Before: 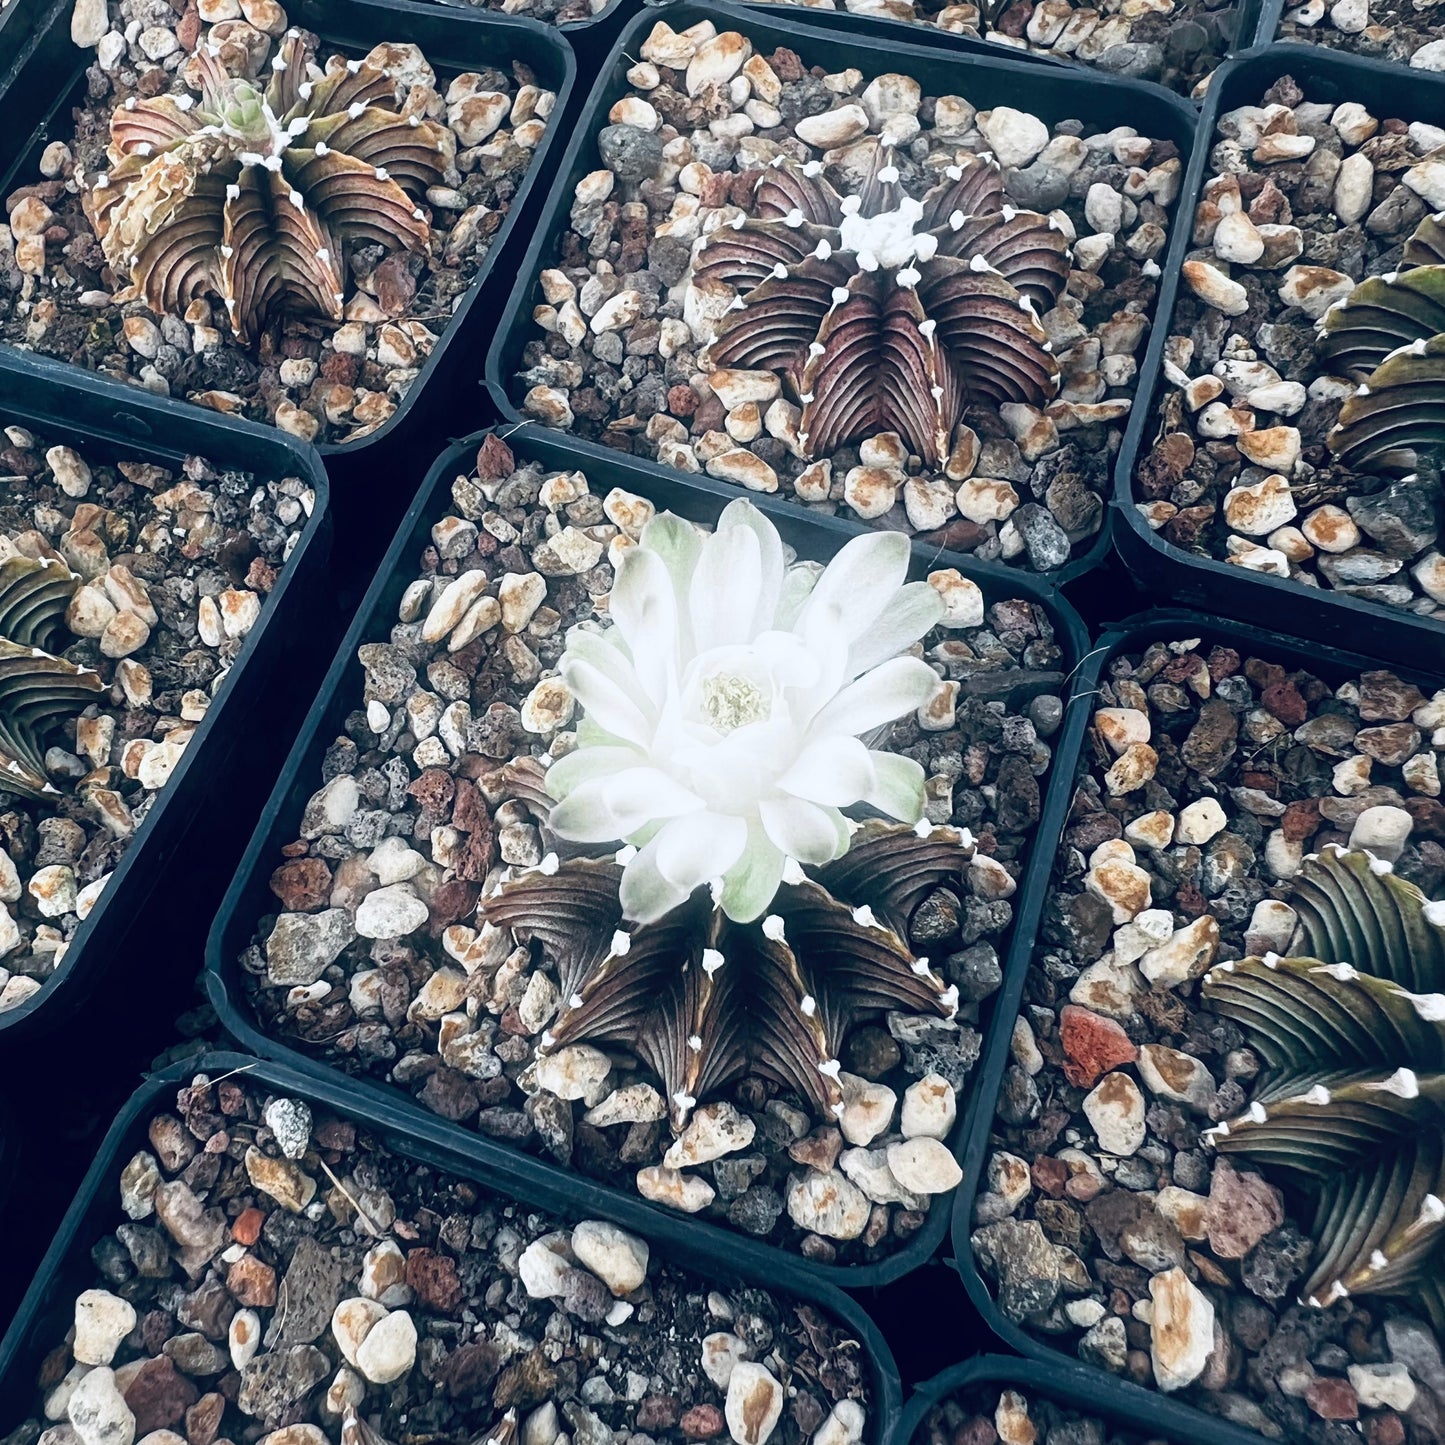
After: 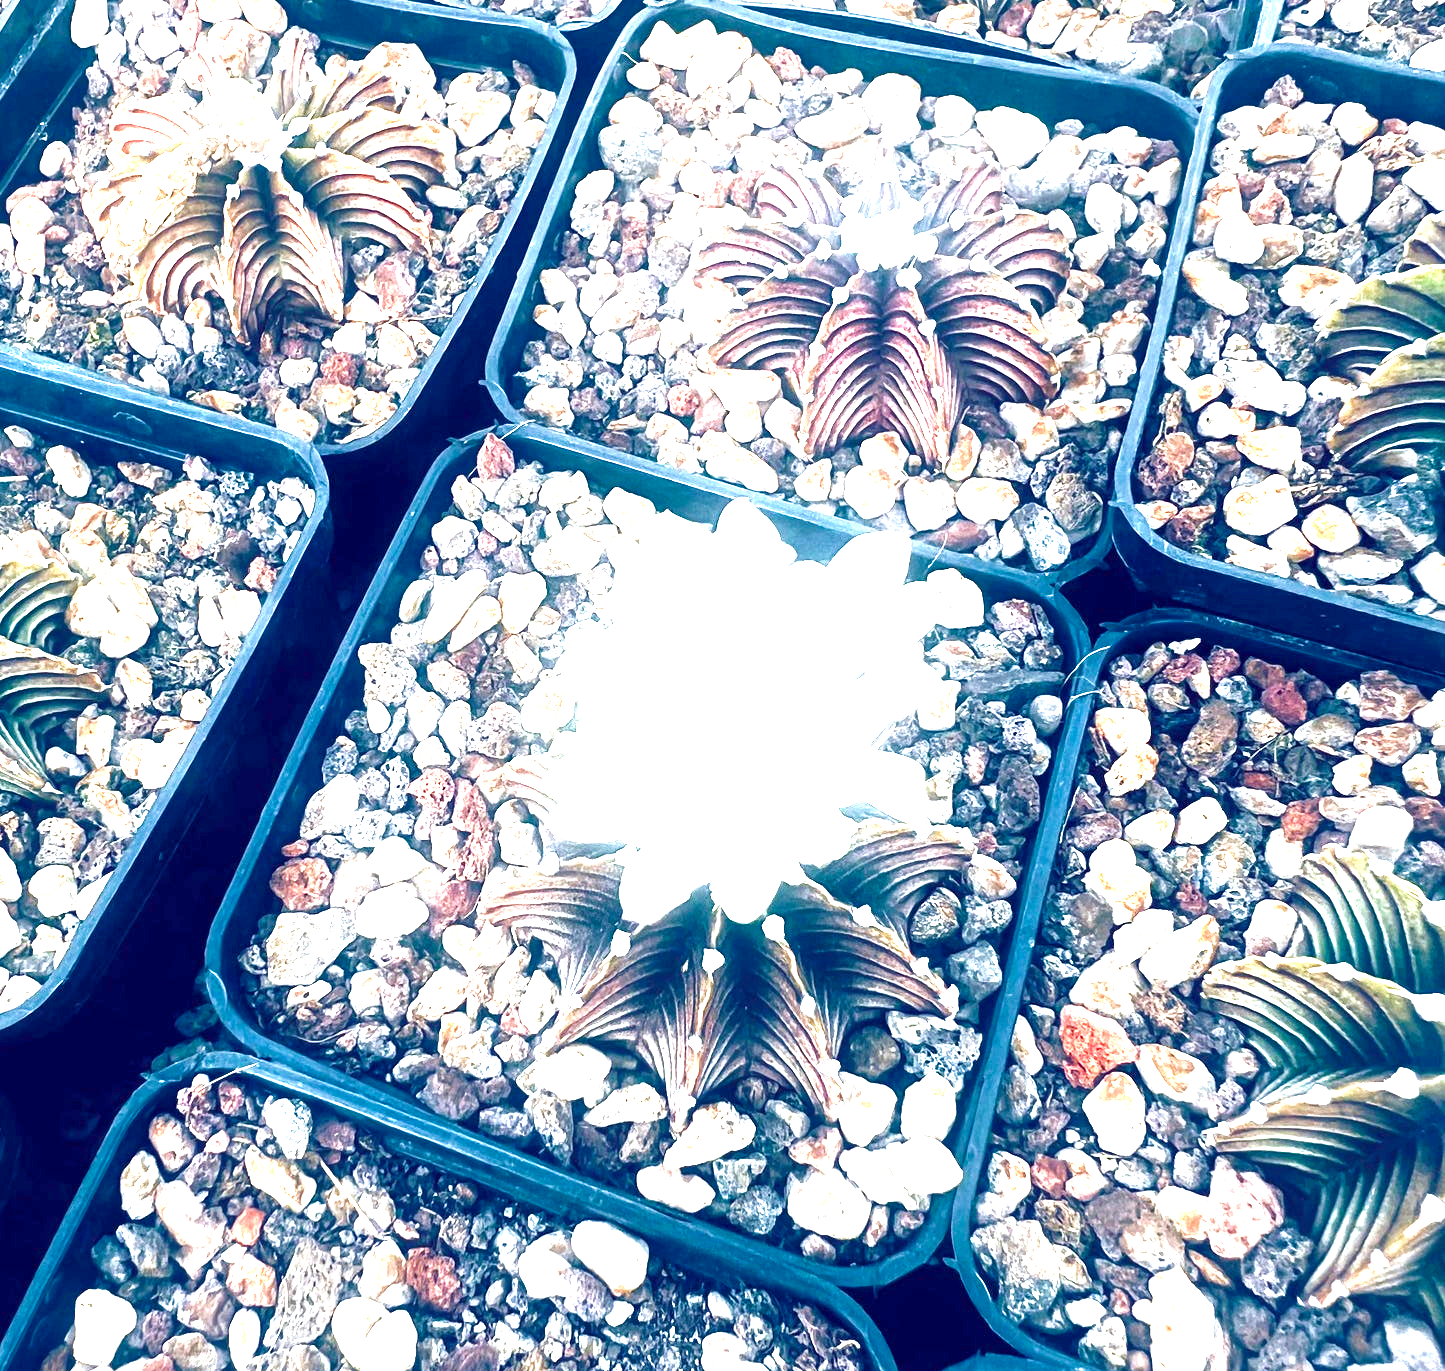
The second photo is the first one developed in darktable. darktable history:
color balance rgb: perceptual saturation grading › global saturation 25%, perceptual saturation grading › highlights -50%, perceptual saturation grading › shadows 30%, perceptual brilliance grading › global brilliance 12%, global vibrance 20%
exposure: black level correction 0, exposure 2.088 EV, compensate exposure bias true, compensate highlight preservation false
velvia: strength 27%
crop and rotate: top 0%, bottom 5.097%
